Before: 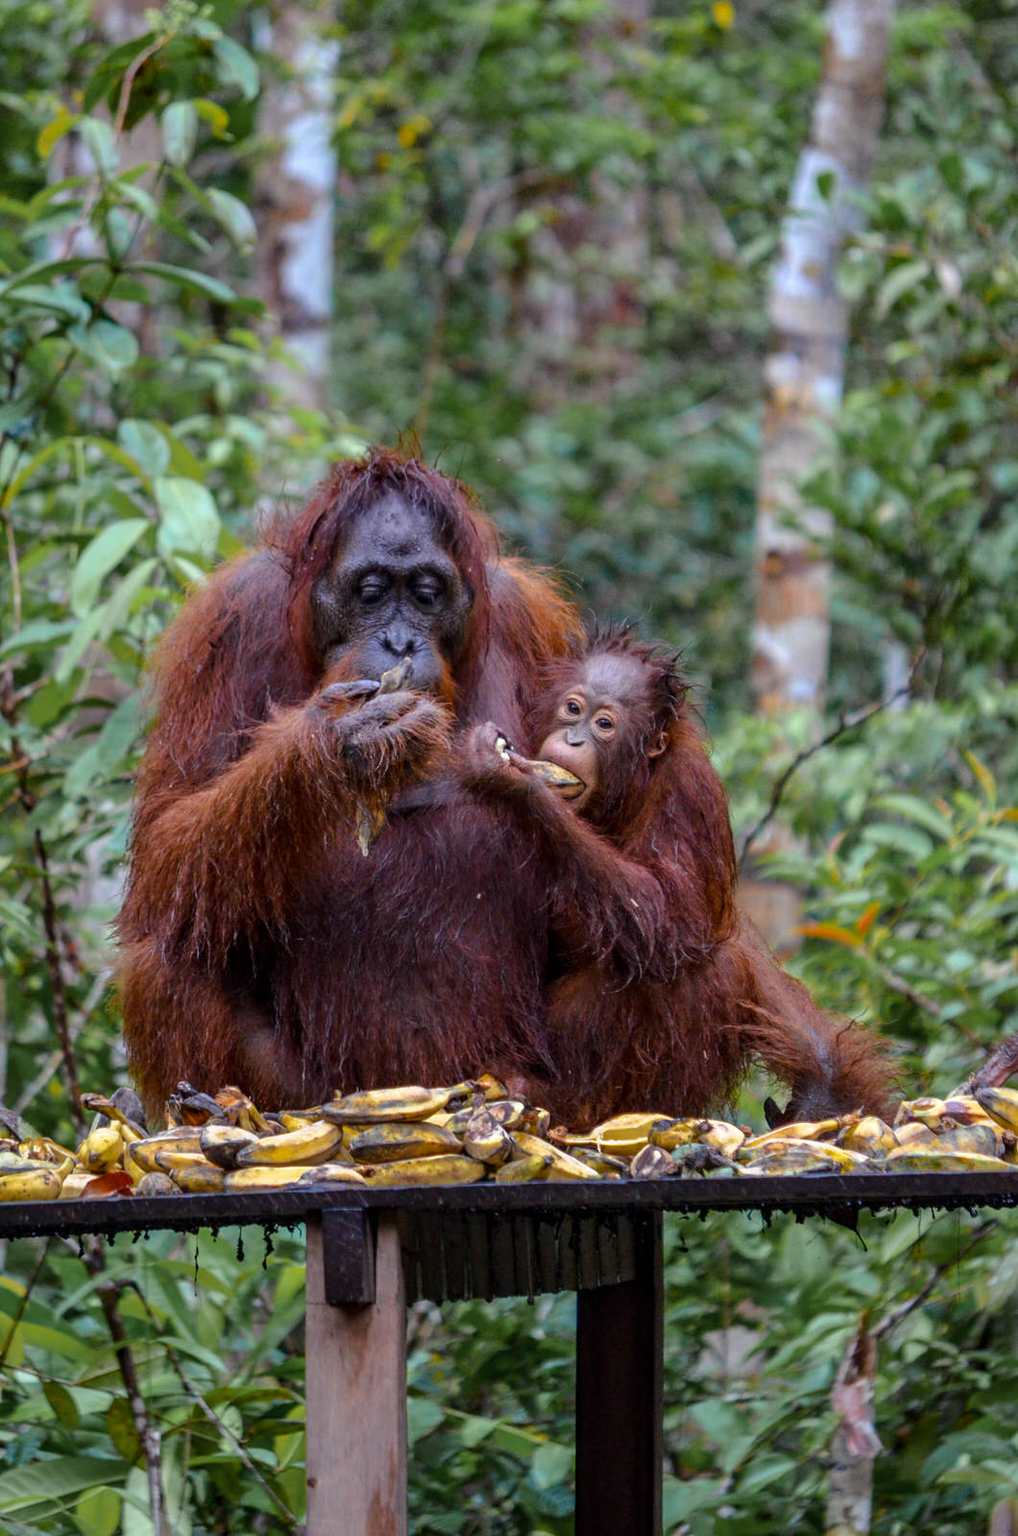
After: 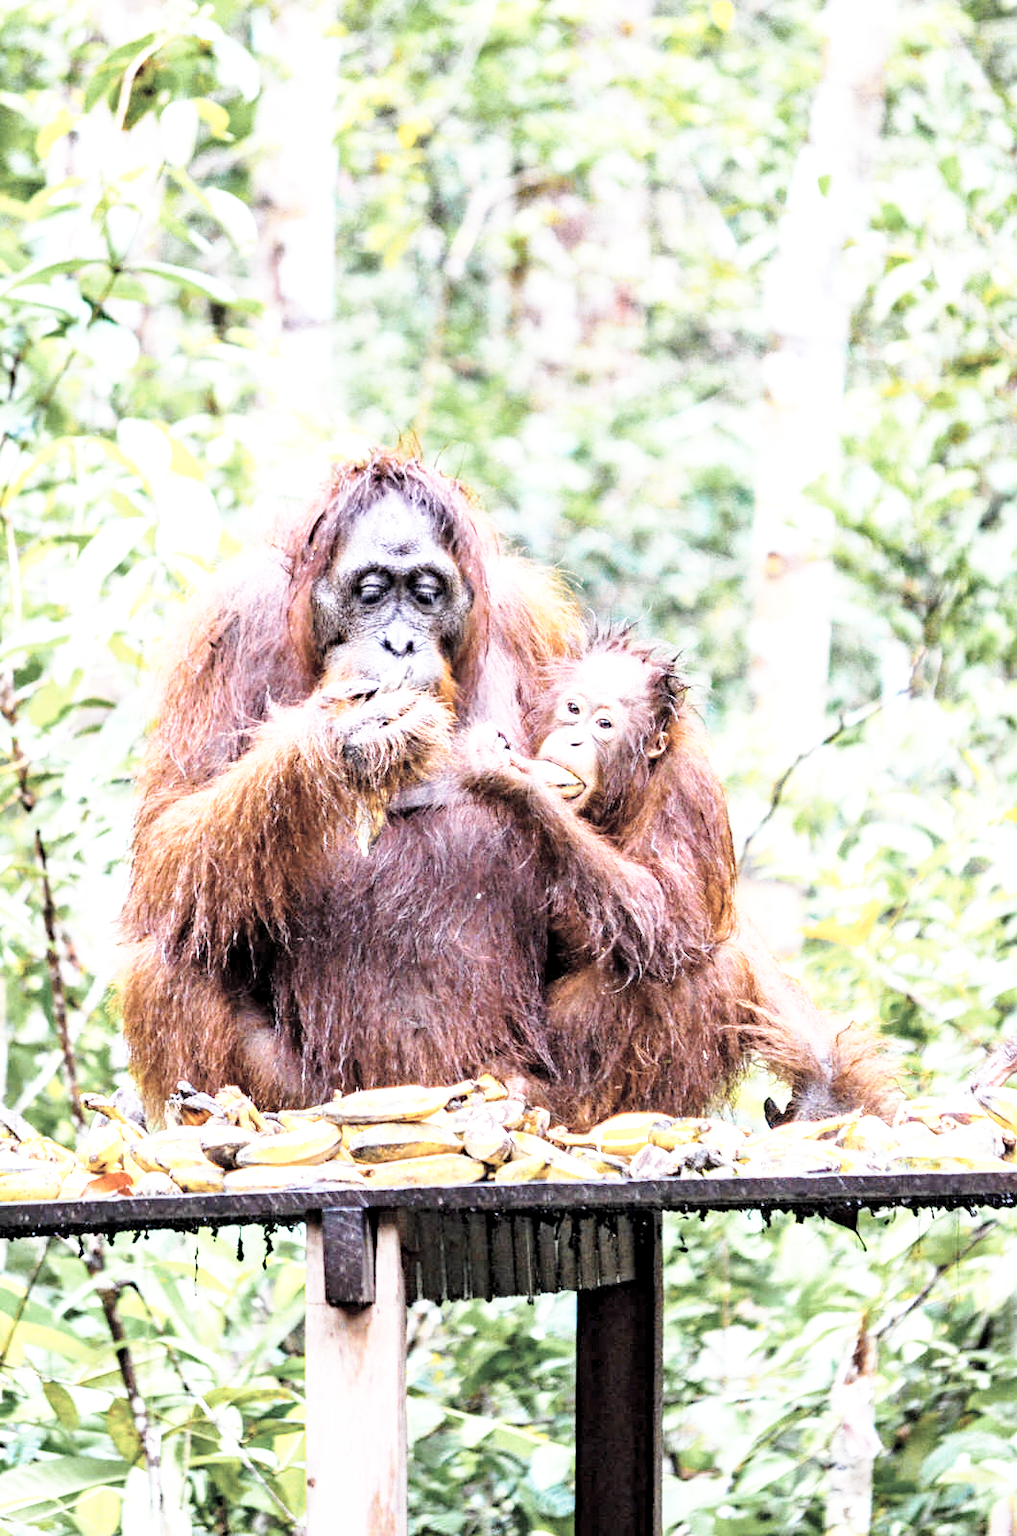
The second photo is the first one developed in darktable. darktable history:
haze removal: strength 0.12, distance 0.25, compatibility mode true, adaptive false
base curve: curves: ch0 [(0, 0) (0.026, 0.03) (0.109, 0.232) (0.351, 0.748) (0.669, 0.968) (1, 1)], preserve colors none
contrast brightness saturation: brightness 0.18, saturation -0.5
exposure: black level correction 0.001, exposure 1.84 EV, compensate highlight preservation false
